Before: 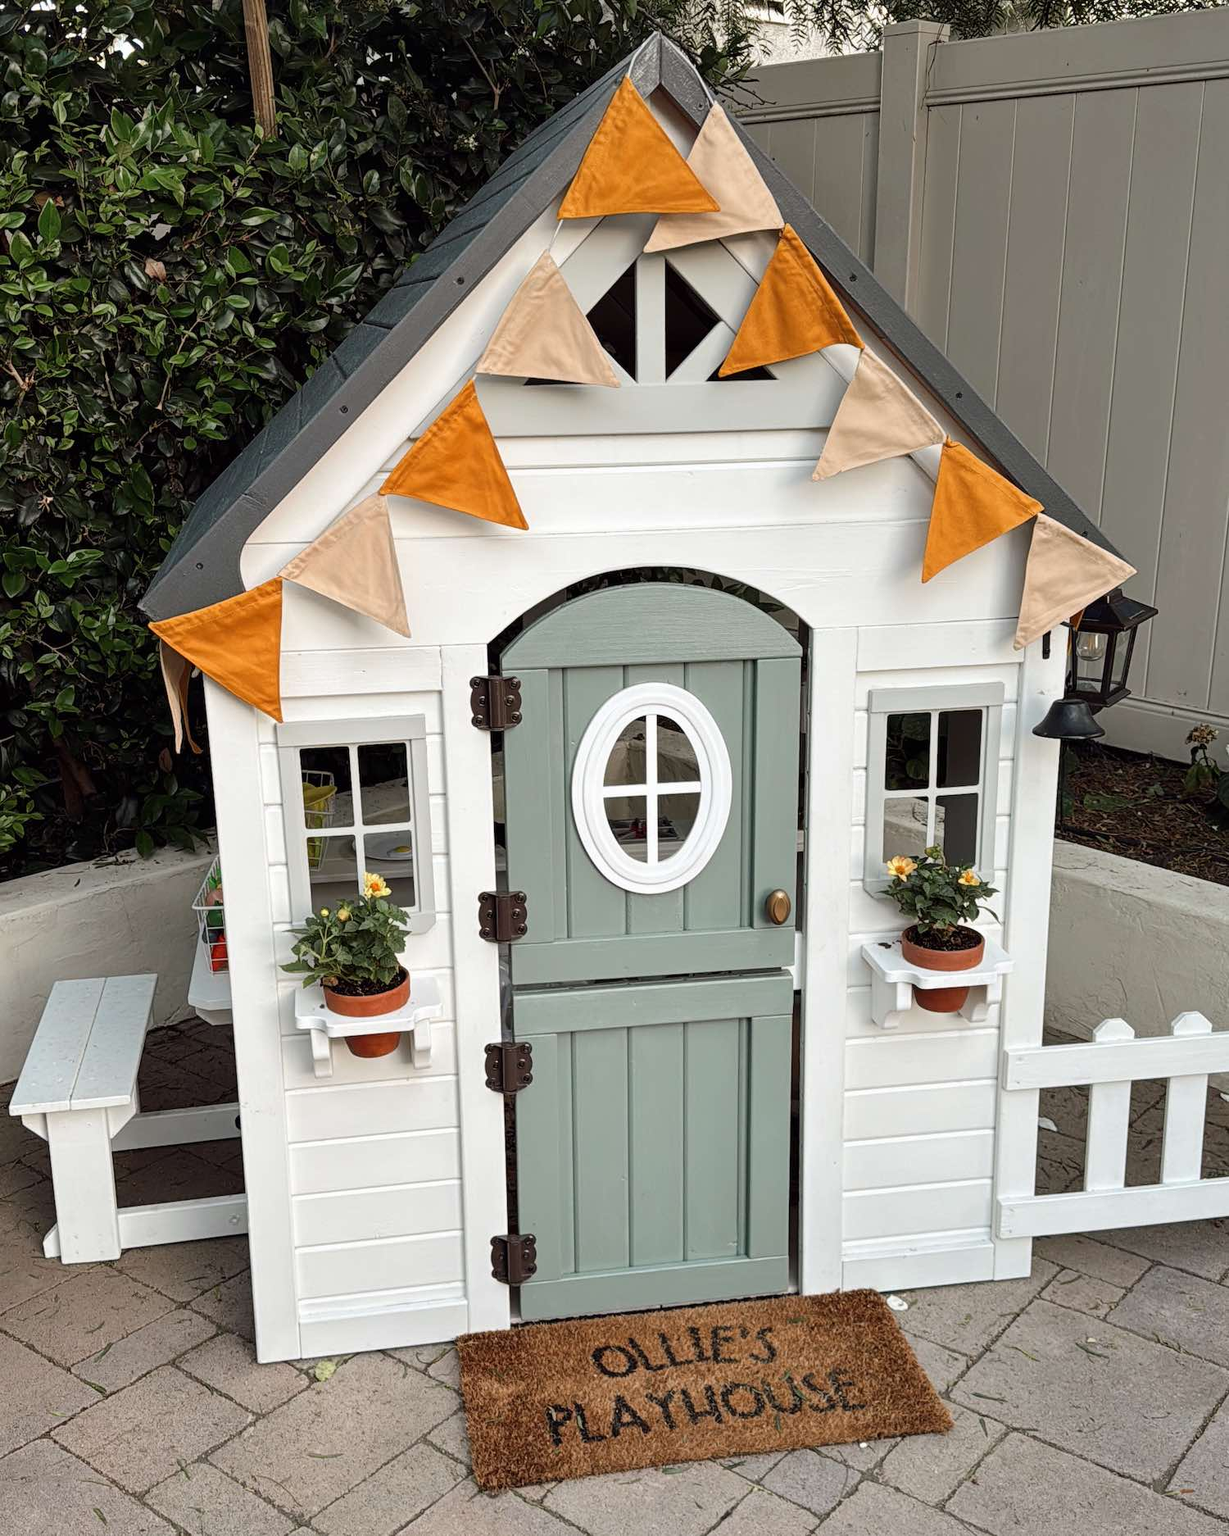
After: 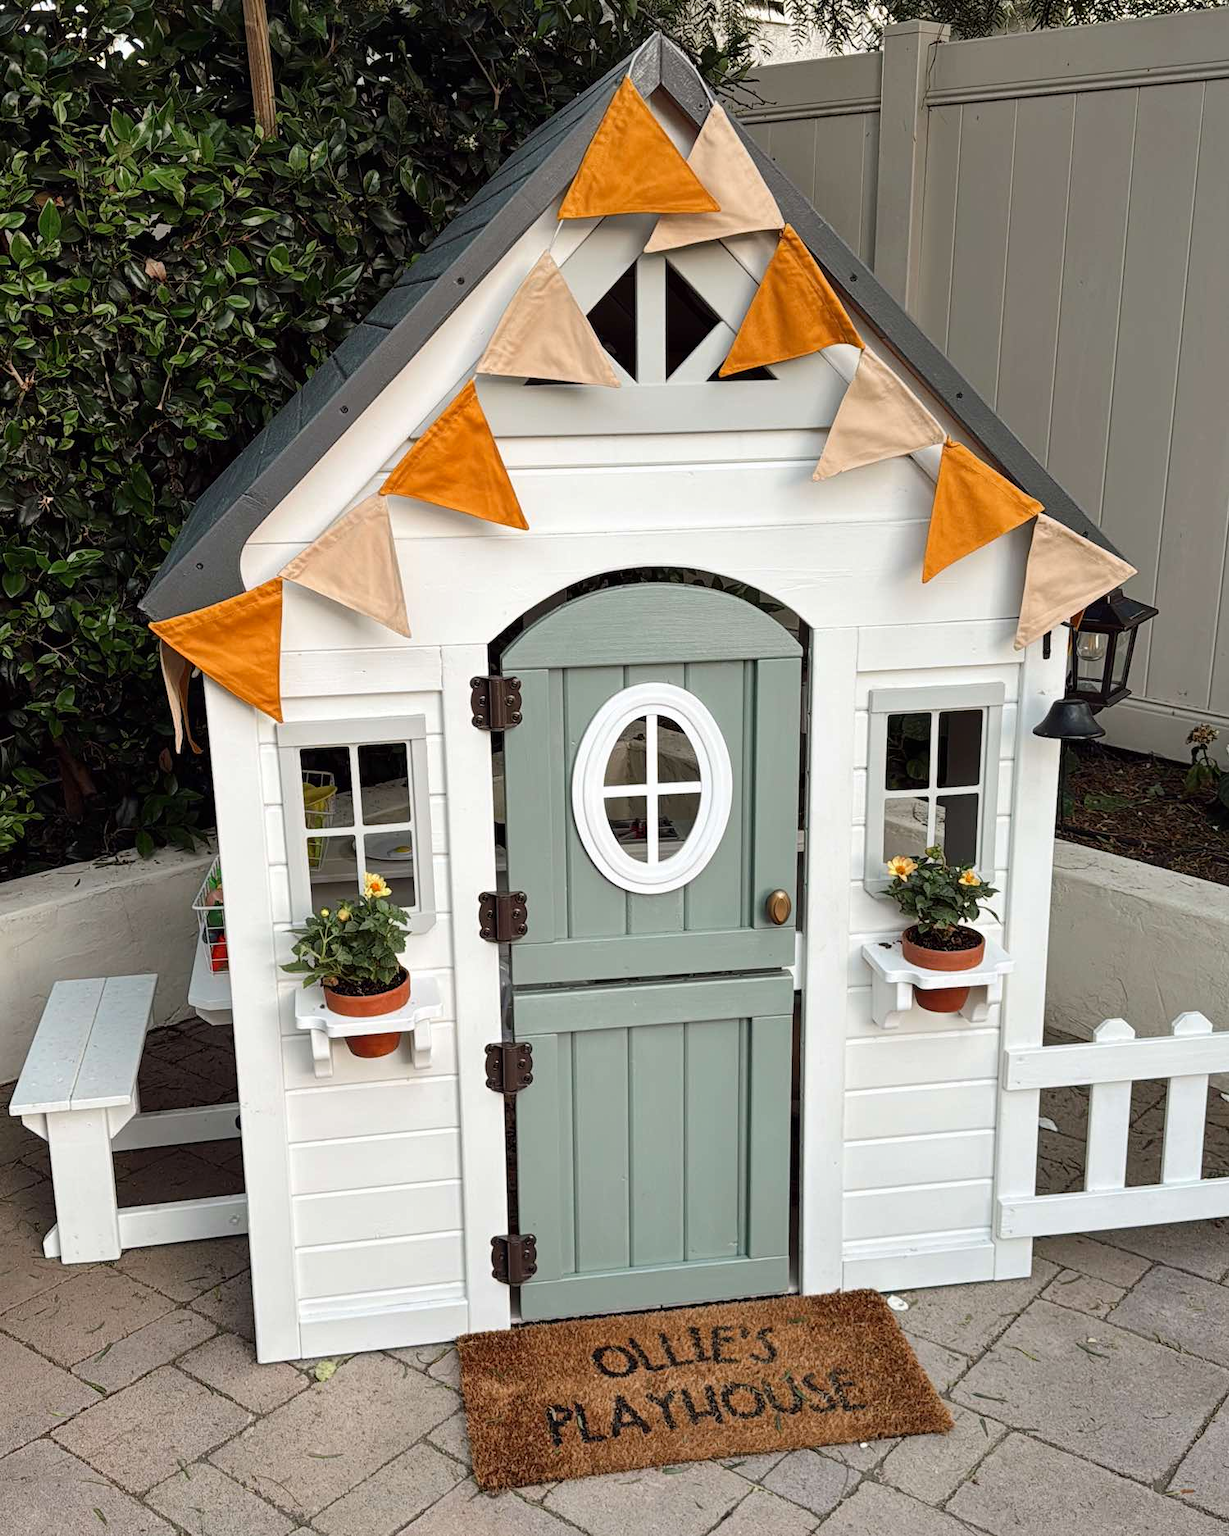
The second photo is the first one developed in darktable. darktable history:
tone equalizer: mask exposure compensation -0.502 EV
contrast brightness saturation: contrast 0.04, saturation 0.069
